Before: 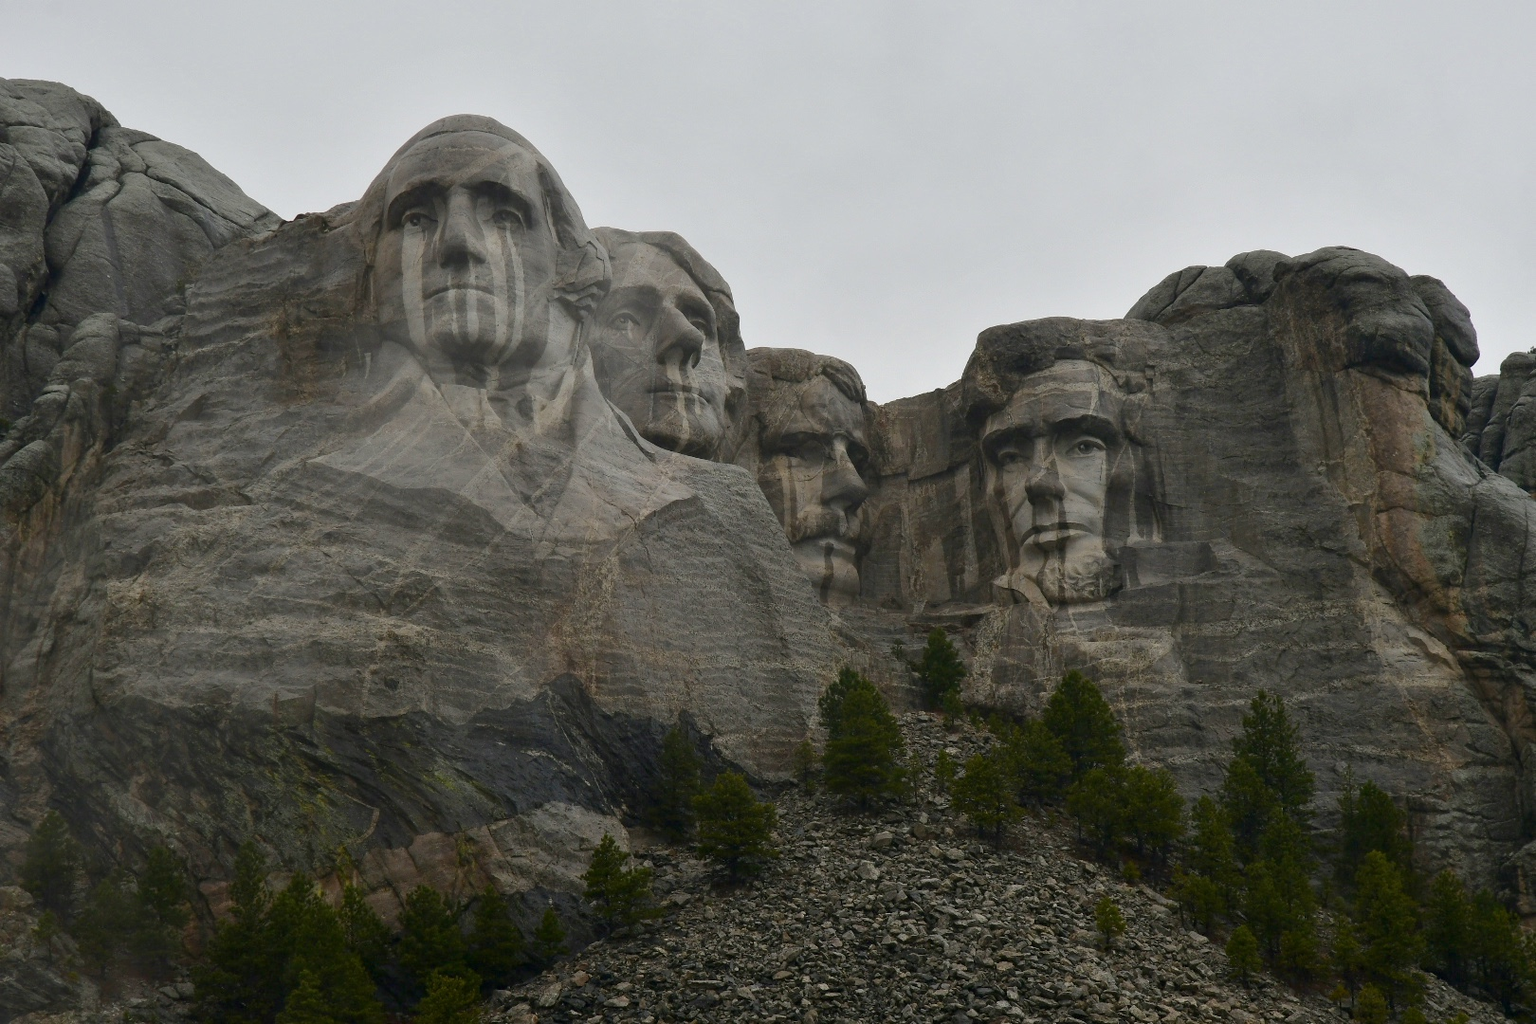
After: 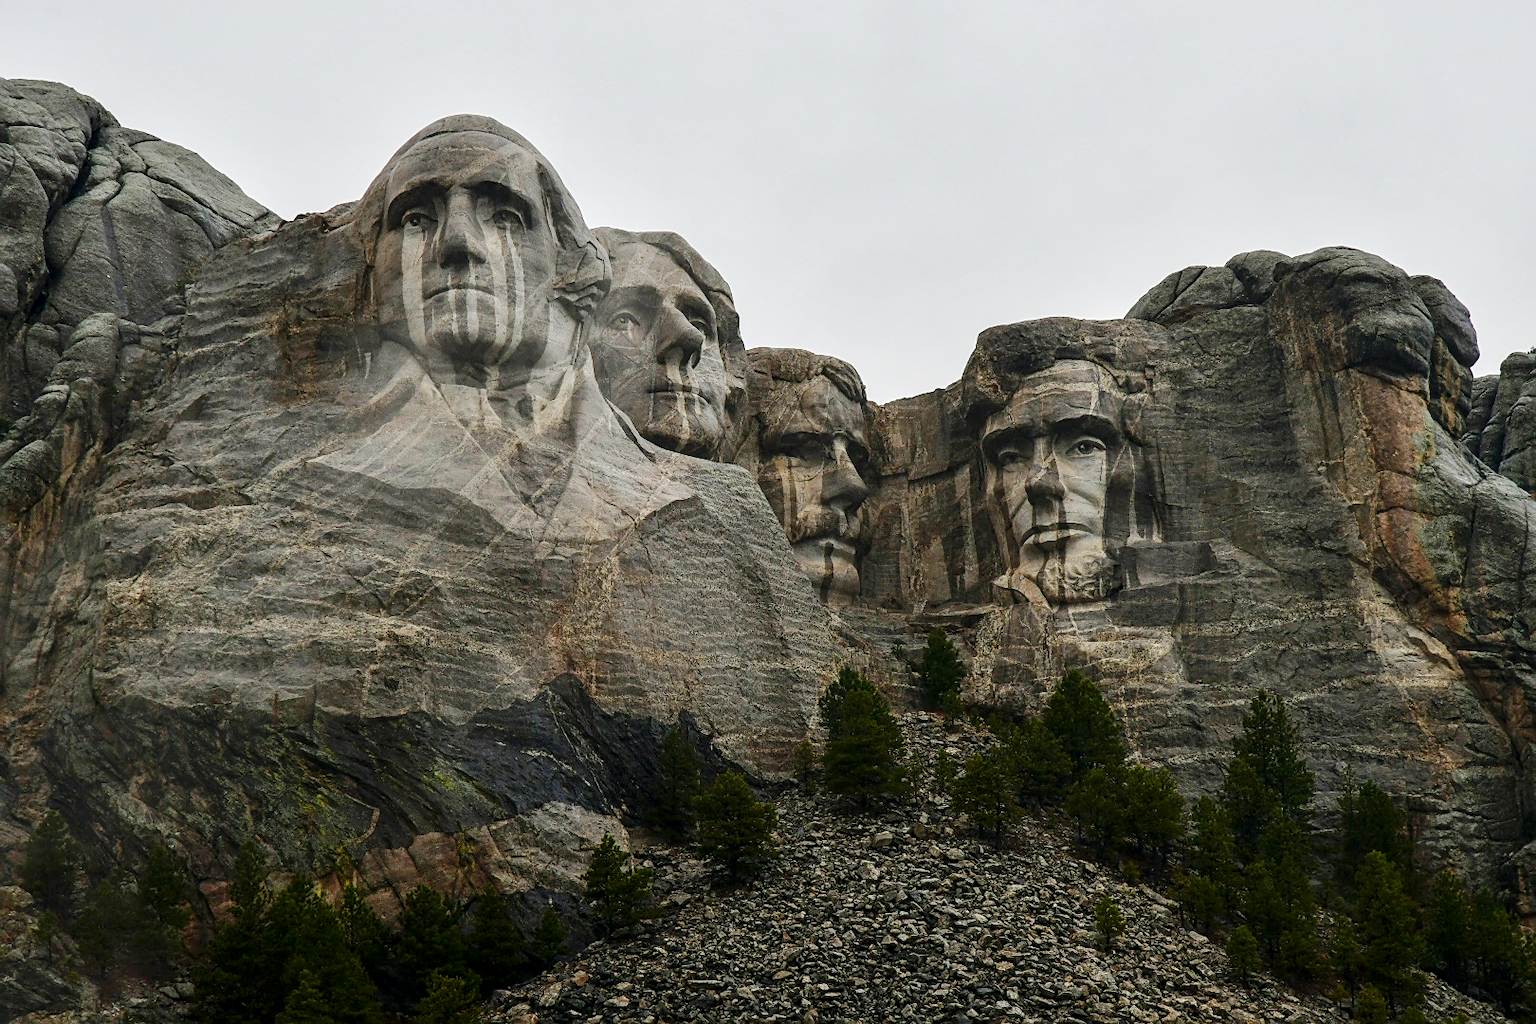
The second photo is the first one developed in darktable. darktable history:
sharpen: on, module defaults
local contrast: detail 130%
base curve: curves: ch0 [(0, 0) (0.032, 0.025) (0.121, 0.166) (0.206, 0.329) (0.605, 0.79) (1, 1)], preserve colors none
